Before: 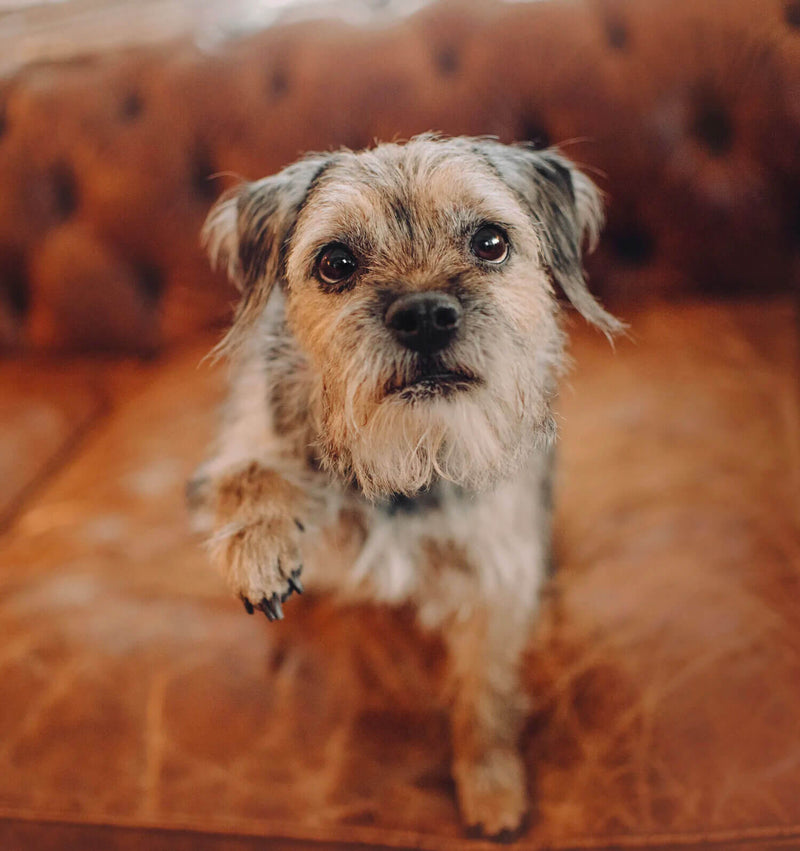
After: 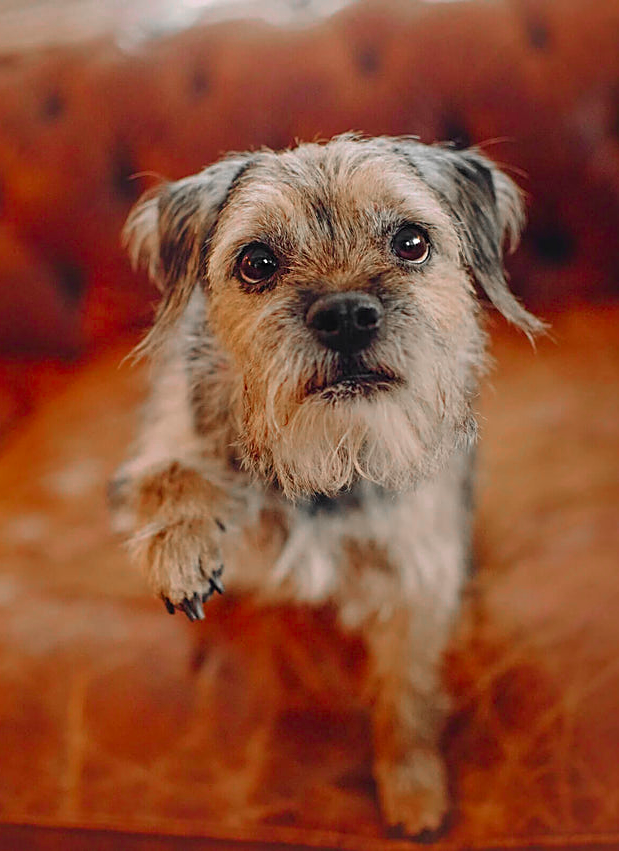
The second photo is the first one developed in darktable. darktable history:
crop: left 9.88%, right 12.664%
sharpen: on, module defaults
color zones: curves: ch0 [(0, 0.48) (0.209, 0.398) (0.305, 0.332) (0.429, 0.493) (0.571, 0.5) (0.714, 0.5) (0.857, 0.5) (1, 0.48)]; ch1 [(0, 0.736) (0.143, 0.625) (0.225, 0.371) (0.429, 0.256) (0.571, 0.241) (0.714, 0.213) (0.857, 0.48) (1, 0.736)]; ch2 [(0, 0.448) (0.143, 0.498) (0.286, 0.5) (0.429, 0.5) (0.571, 0.5) (0.714, 0.5) (0.857, 0.5) (1, 0.448)]
